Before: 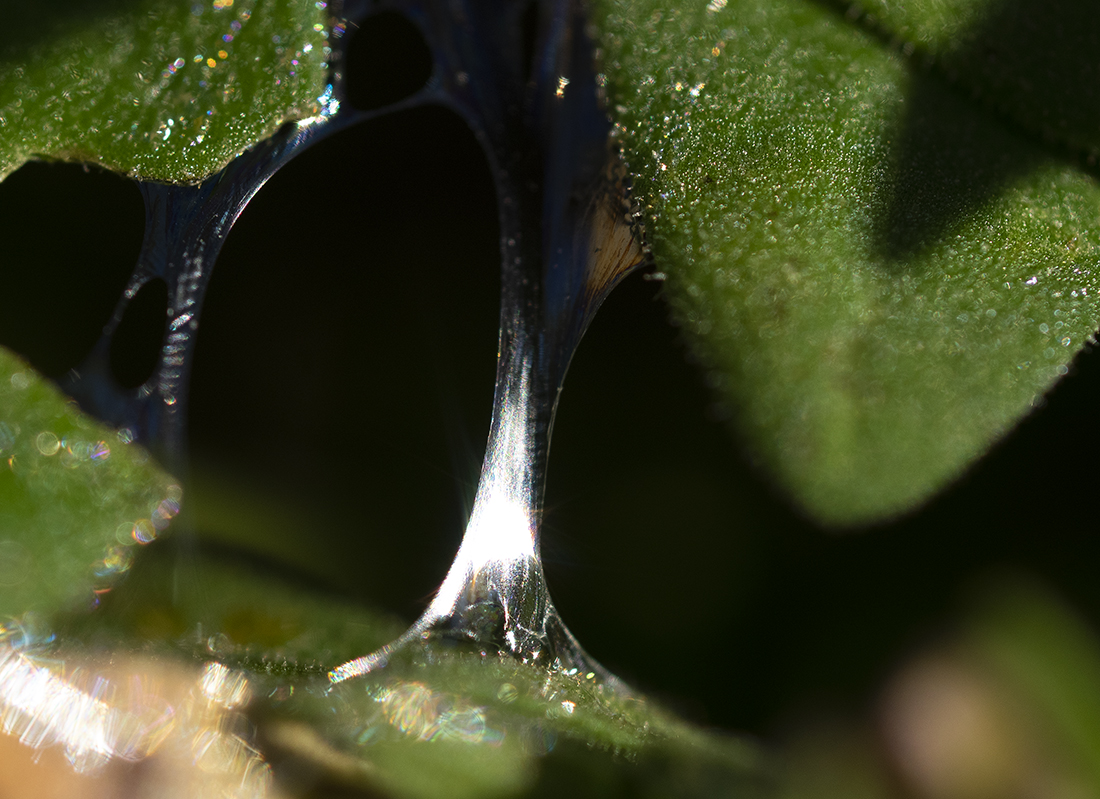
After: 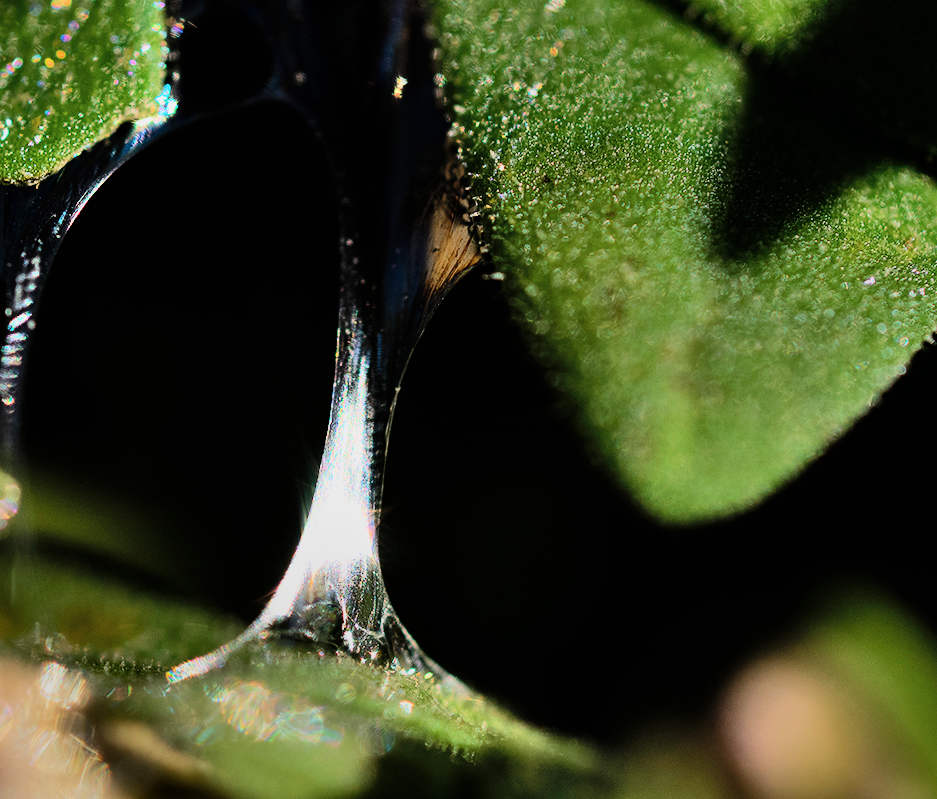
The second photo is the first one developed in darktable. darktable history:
filmic rgb: black relative exposure -7.65 EV, white relative exposure 4.56 EV, threshold 5.97 EV, hardness 3.61, contrast 1.052, enable highlight reconstruction true
crop and rotate: left 14.806%
shadows and highlights: shadows 61.26, highlights -60.3, soften with gaussian
